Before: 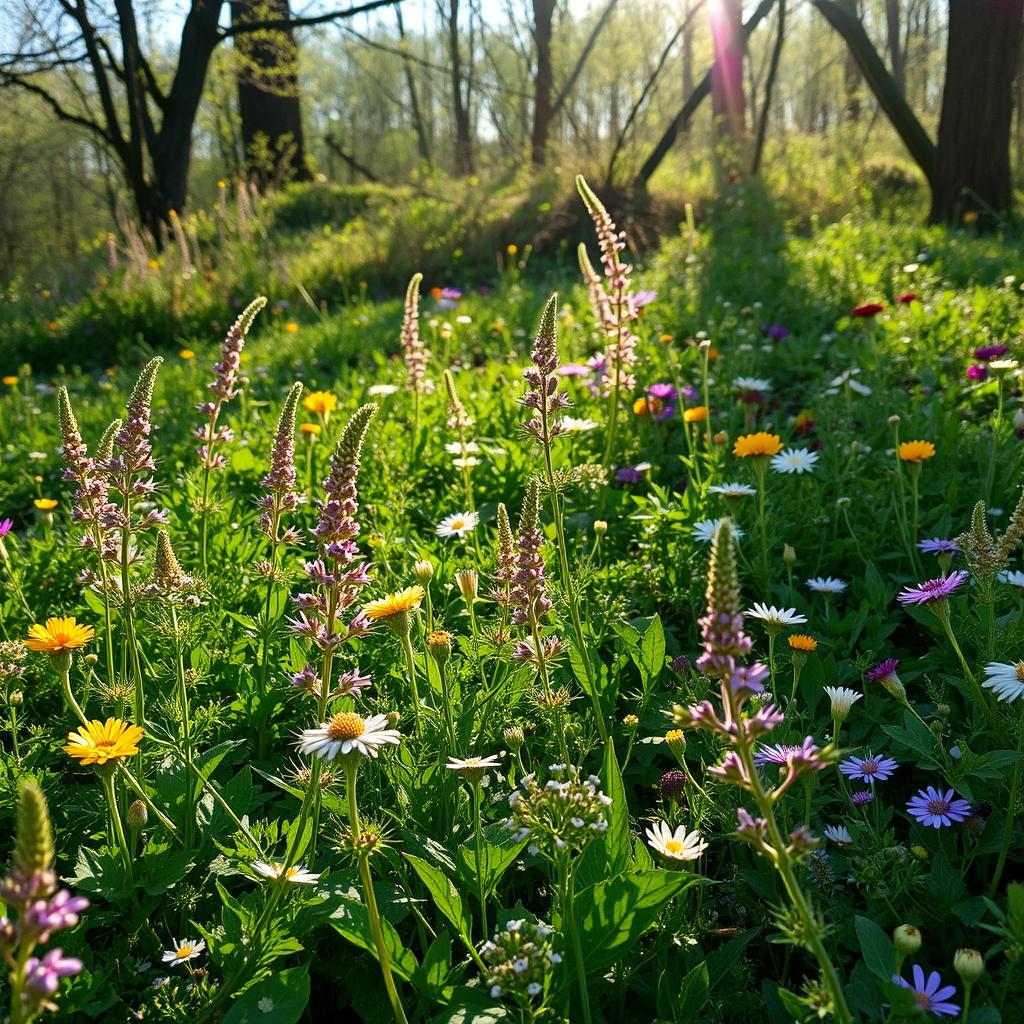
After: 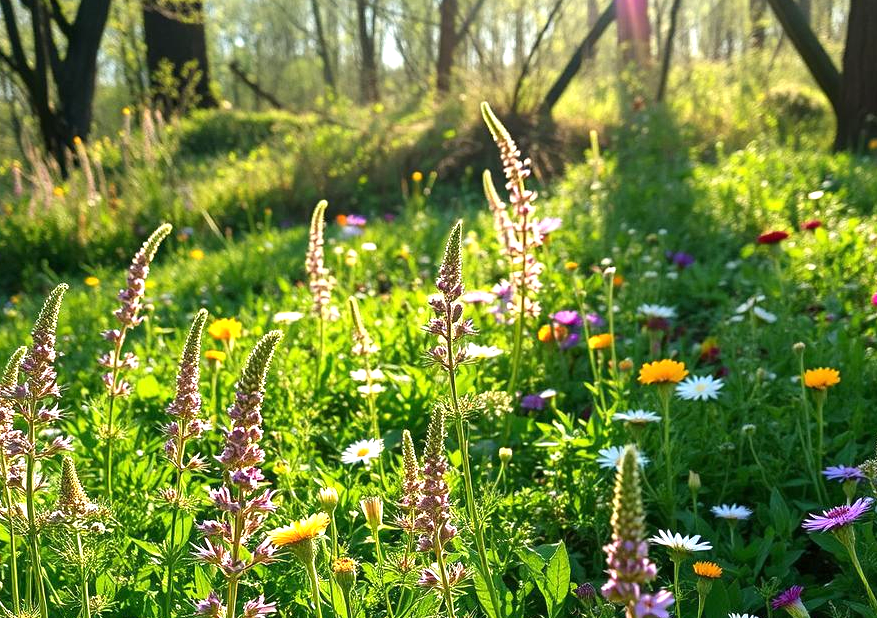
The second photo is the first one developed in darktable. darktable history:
crop and rotate: left 9.345%, top 7.22%, right 4.982%, bottom 32.331%
exposure: black level correction 0, exposure 0.7 EV, compensate exposure bias true, compensate highlight preservation false
